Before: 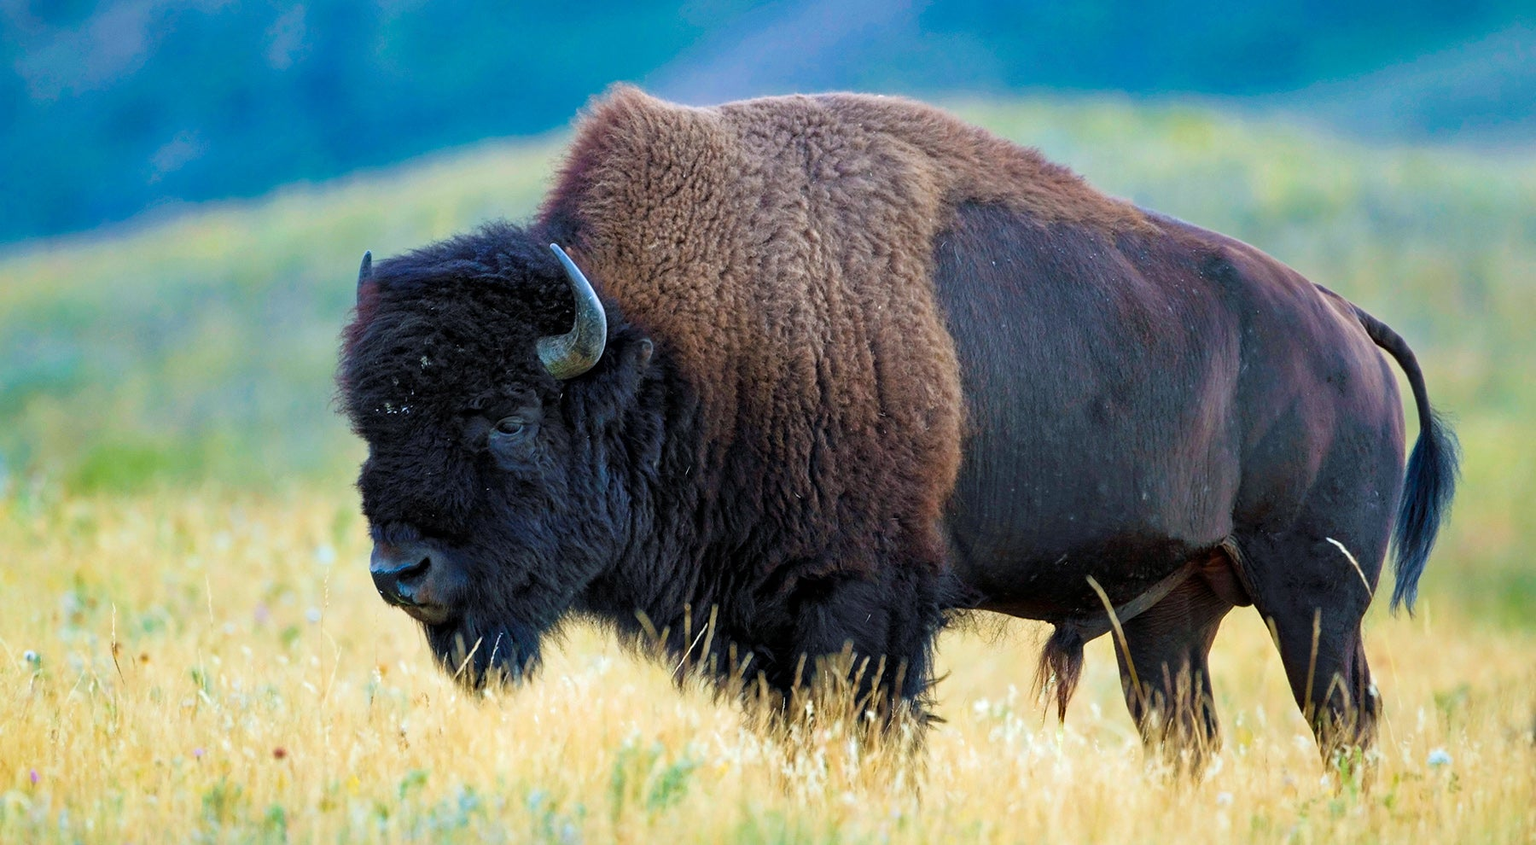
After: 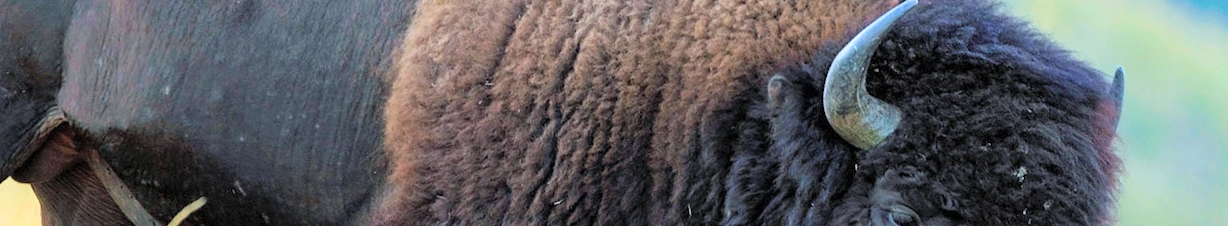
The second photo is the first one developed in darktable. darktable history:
global tonemap: drago (0.7, 100)
crop and rotate: angle 16.12°, top 30.835%, bottom 35.653%
